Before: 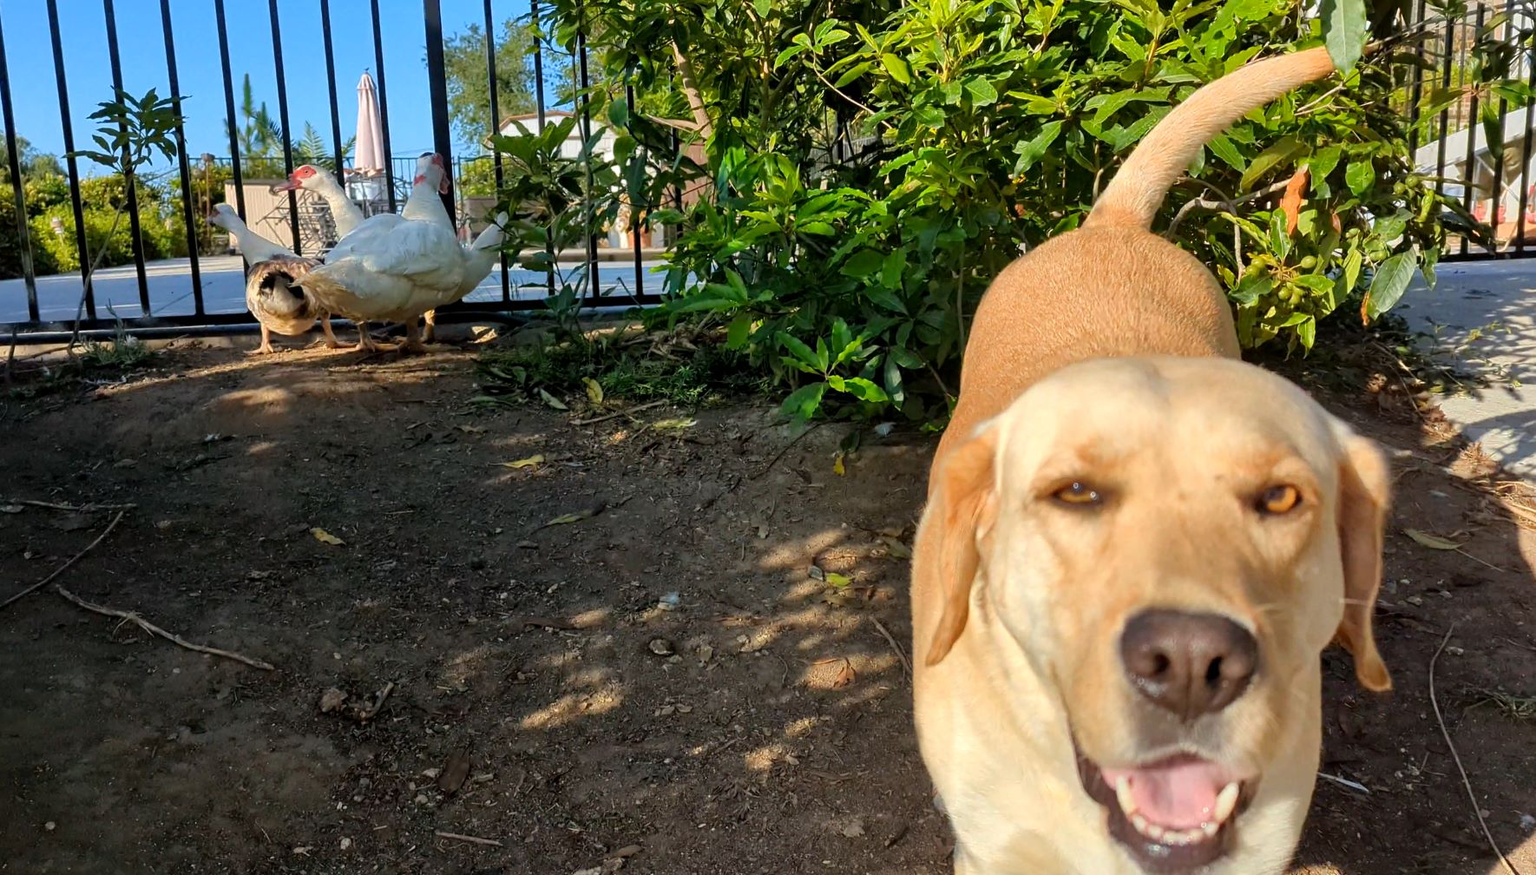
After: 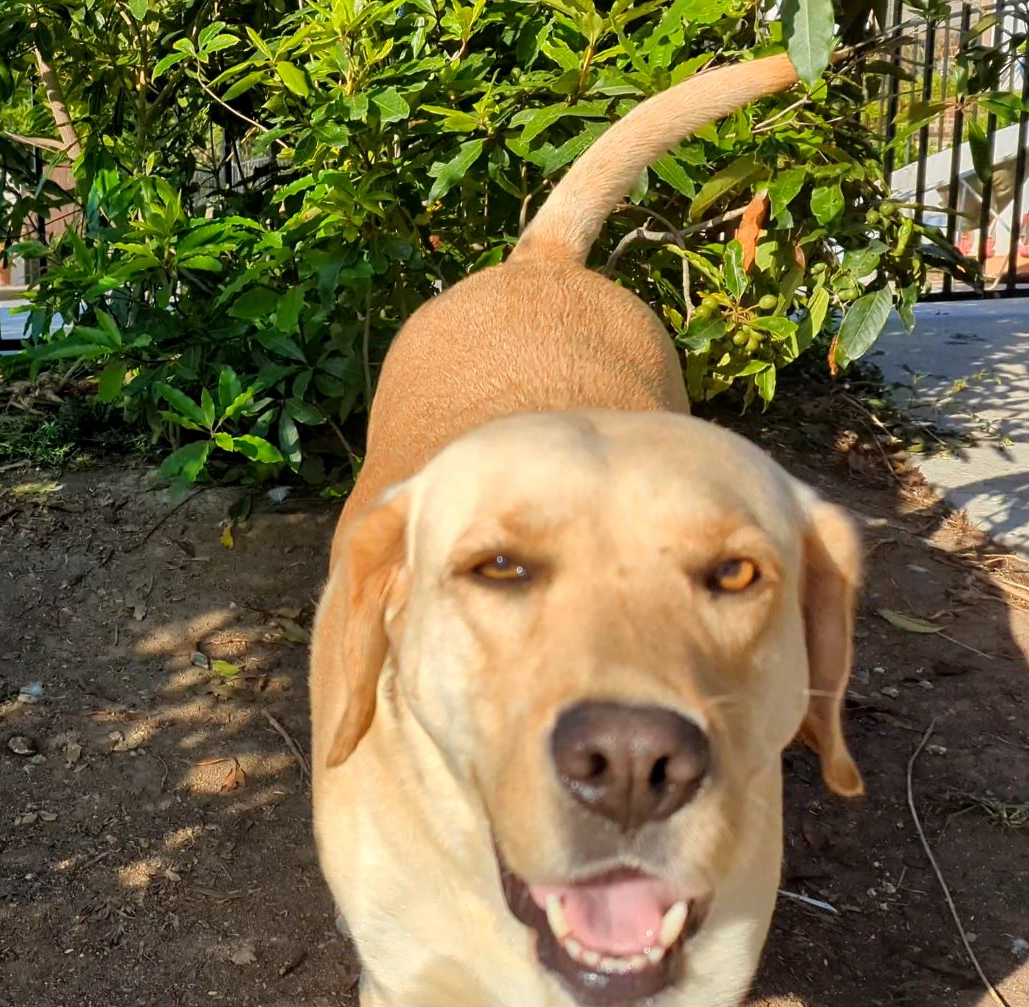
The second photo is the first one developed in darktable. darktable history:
exposure: compensate highlight preservation false
crop: left 41.824%
